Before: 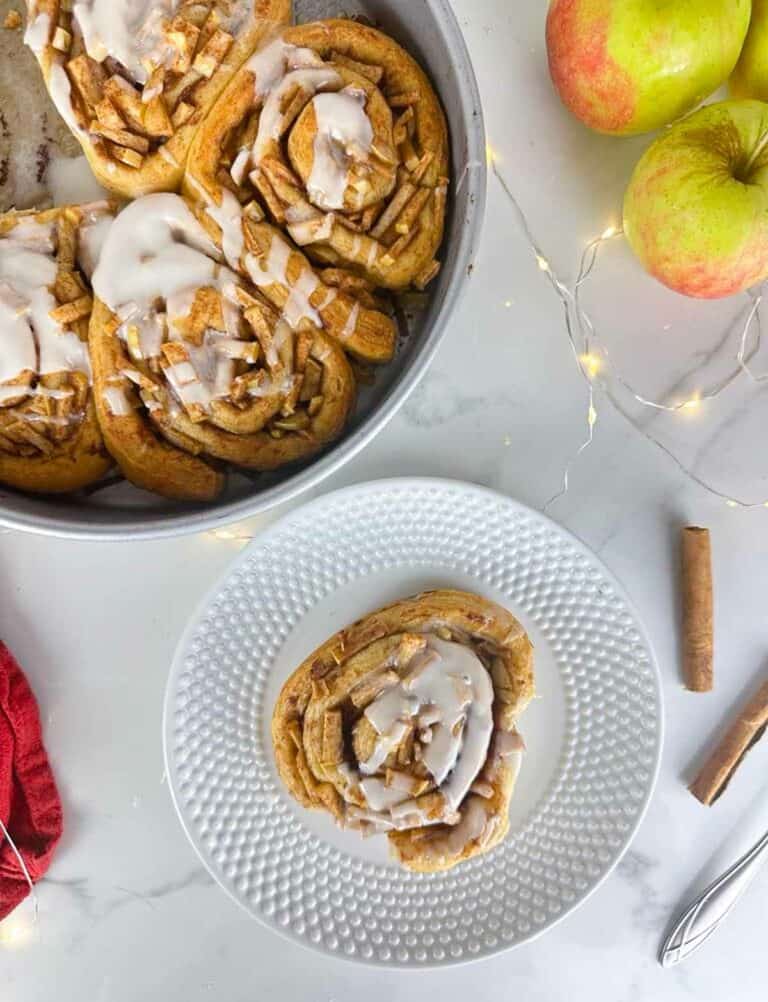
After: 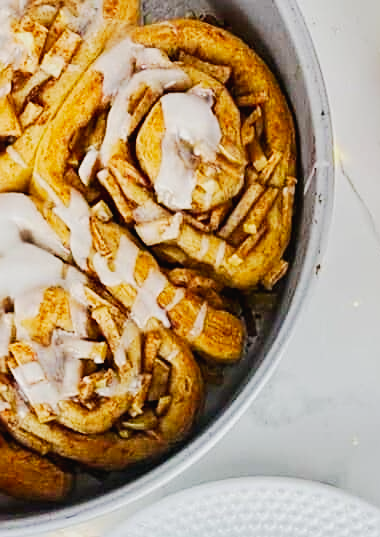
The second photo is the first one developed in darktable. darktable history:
crop: left 19.893%, right 30.557%, bottom 46.378%
sharpen: on, module defaults
tone curve: curves: ch0 [(0, 0.017) (0.091, 0.04) (0.296, 0.276) (0.439, 0.482) (0.64, 0.729) (0.785, 0.817) (0.995, 0.917)]; ch1 [(0, 0) (0.384, 0.365) (0.463, 0.447) (0.486, 0.474) (0.503, 0.497) (0.526, 0.52) (0.555, 0.564) (0.578, 0.589) (0.638, 0.66) (0.766, 0.773) (1, 1)]; ch2 [(0, 0) (0.374, 0.344) (0.446, 0.443) (0.501, 0.509) (0.528, 0.522) (0.569, 0.593) (0.61, 0.646) (0.666, 0.688) (1, 1)], preserve colors none
